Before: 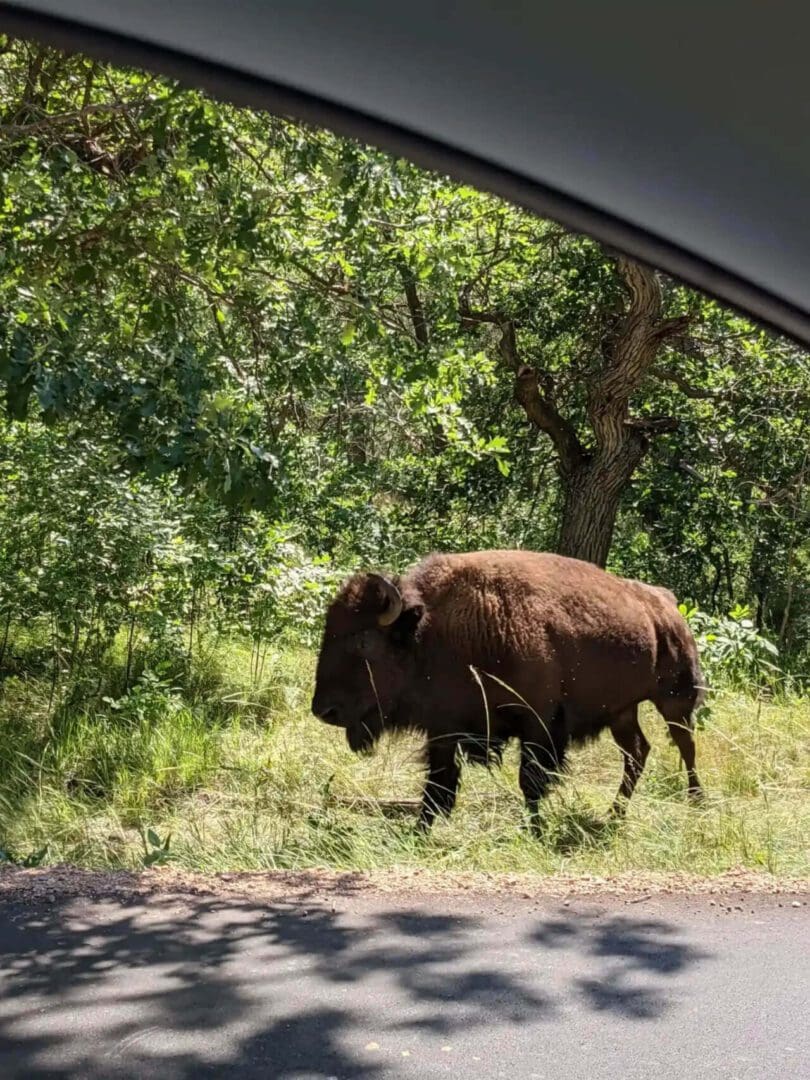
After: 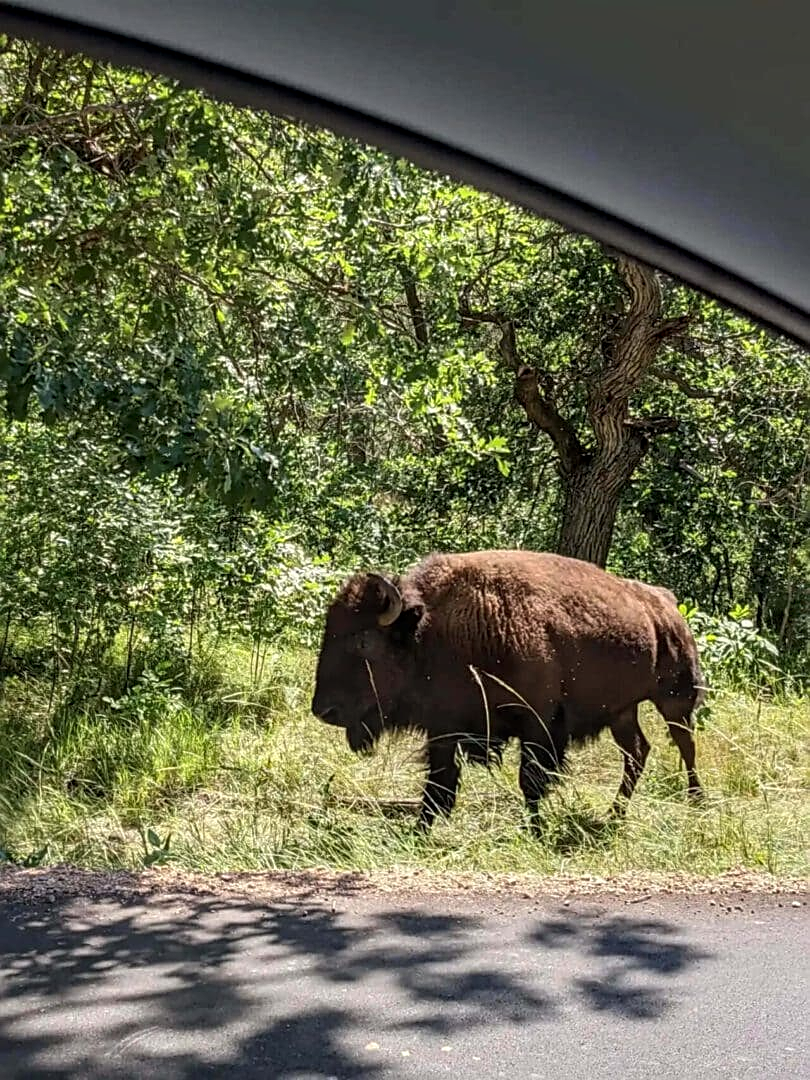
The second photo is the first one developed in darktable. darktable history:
sharpen: on, module defaults
shadows and highlights: radius 125.46, shadows 30.51, highlights -30.51, low approximation 0.01, soften with gaussian
local contrast: on, module defaults
